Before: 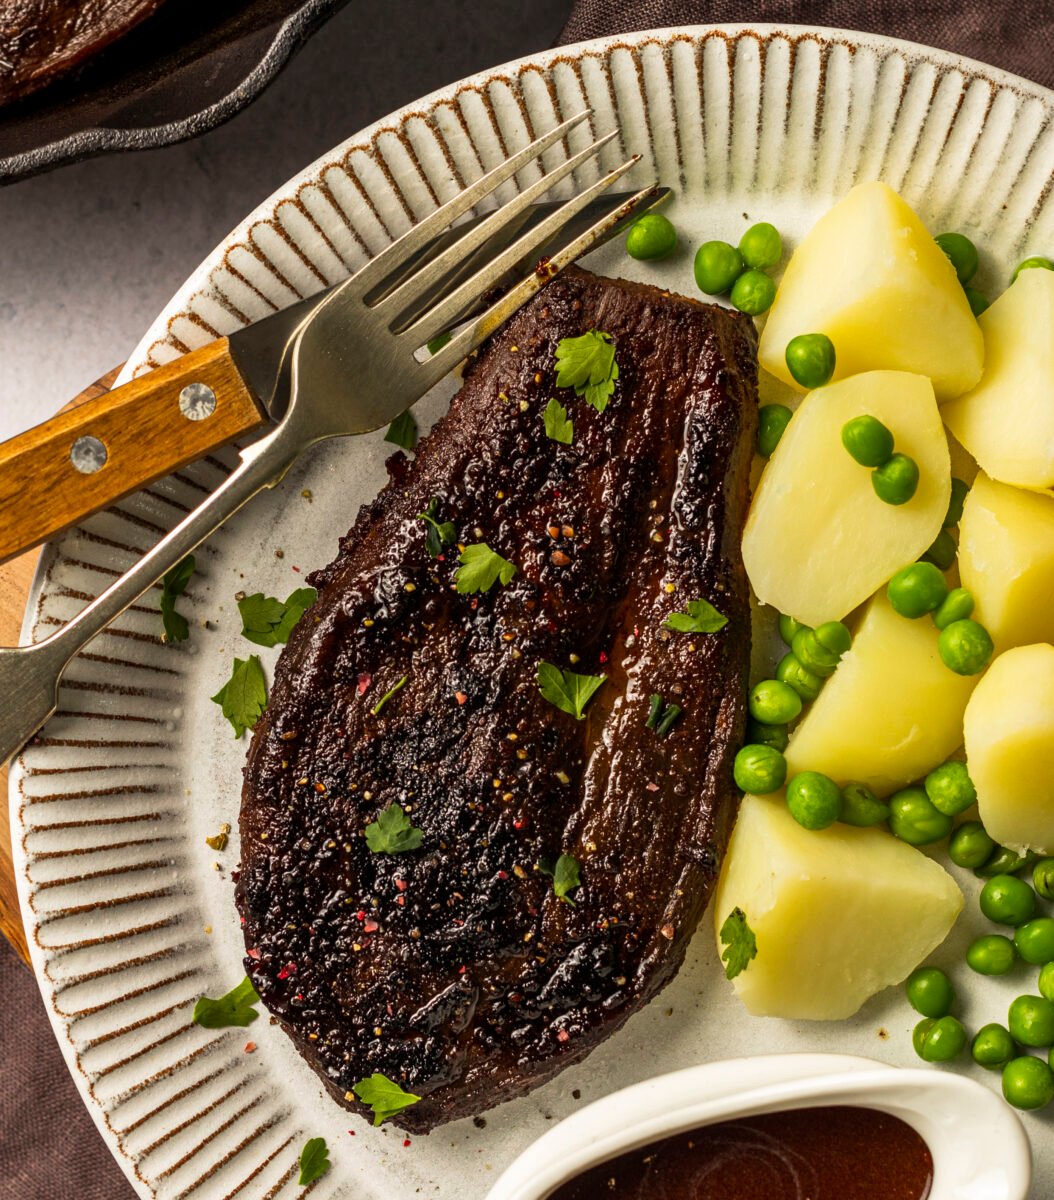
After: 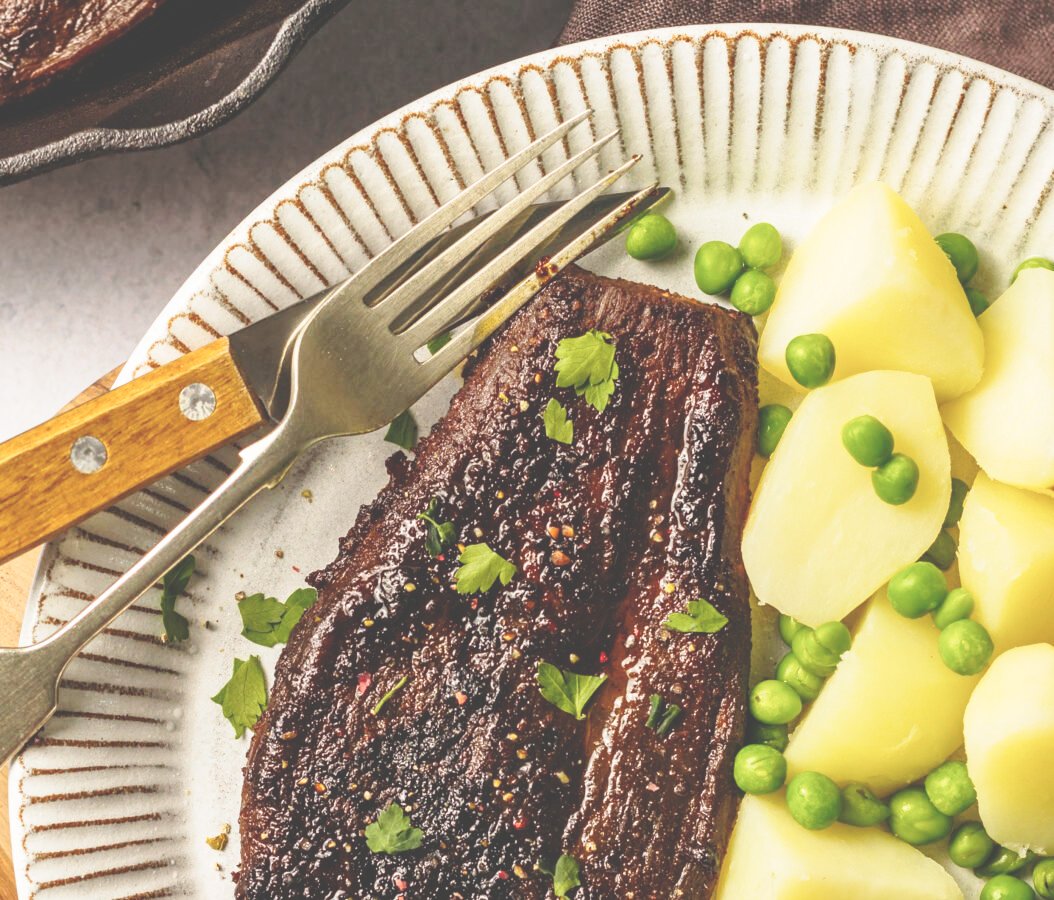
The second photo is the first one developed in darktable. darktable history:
exposure: black level correction -0.023, exposure -0.039 EV, compensate highlight preservation false
crop: bottom 24.988%
base curve: curves: ch0 [(0, 0.007) (0.028, 0.063) (0.121, 0.311) (0.46, 0.743) (0.859, 0.957) (1, 1)], preserve colors none
